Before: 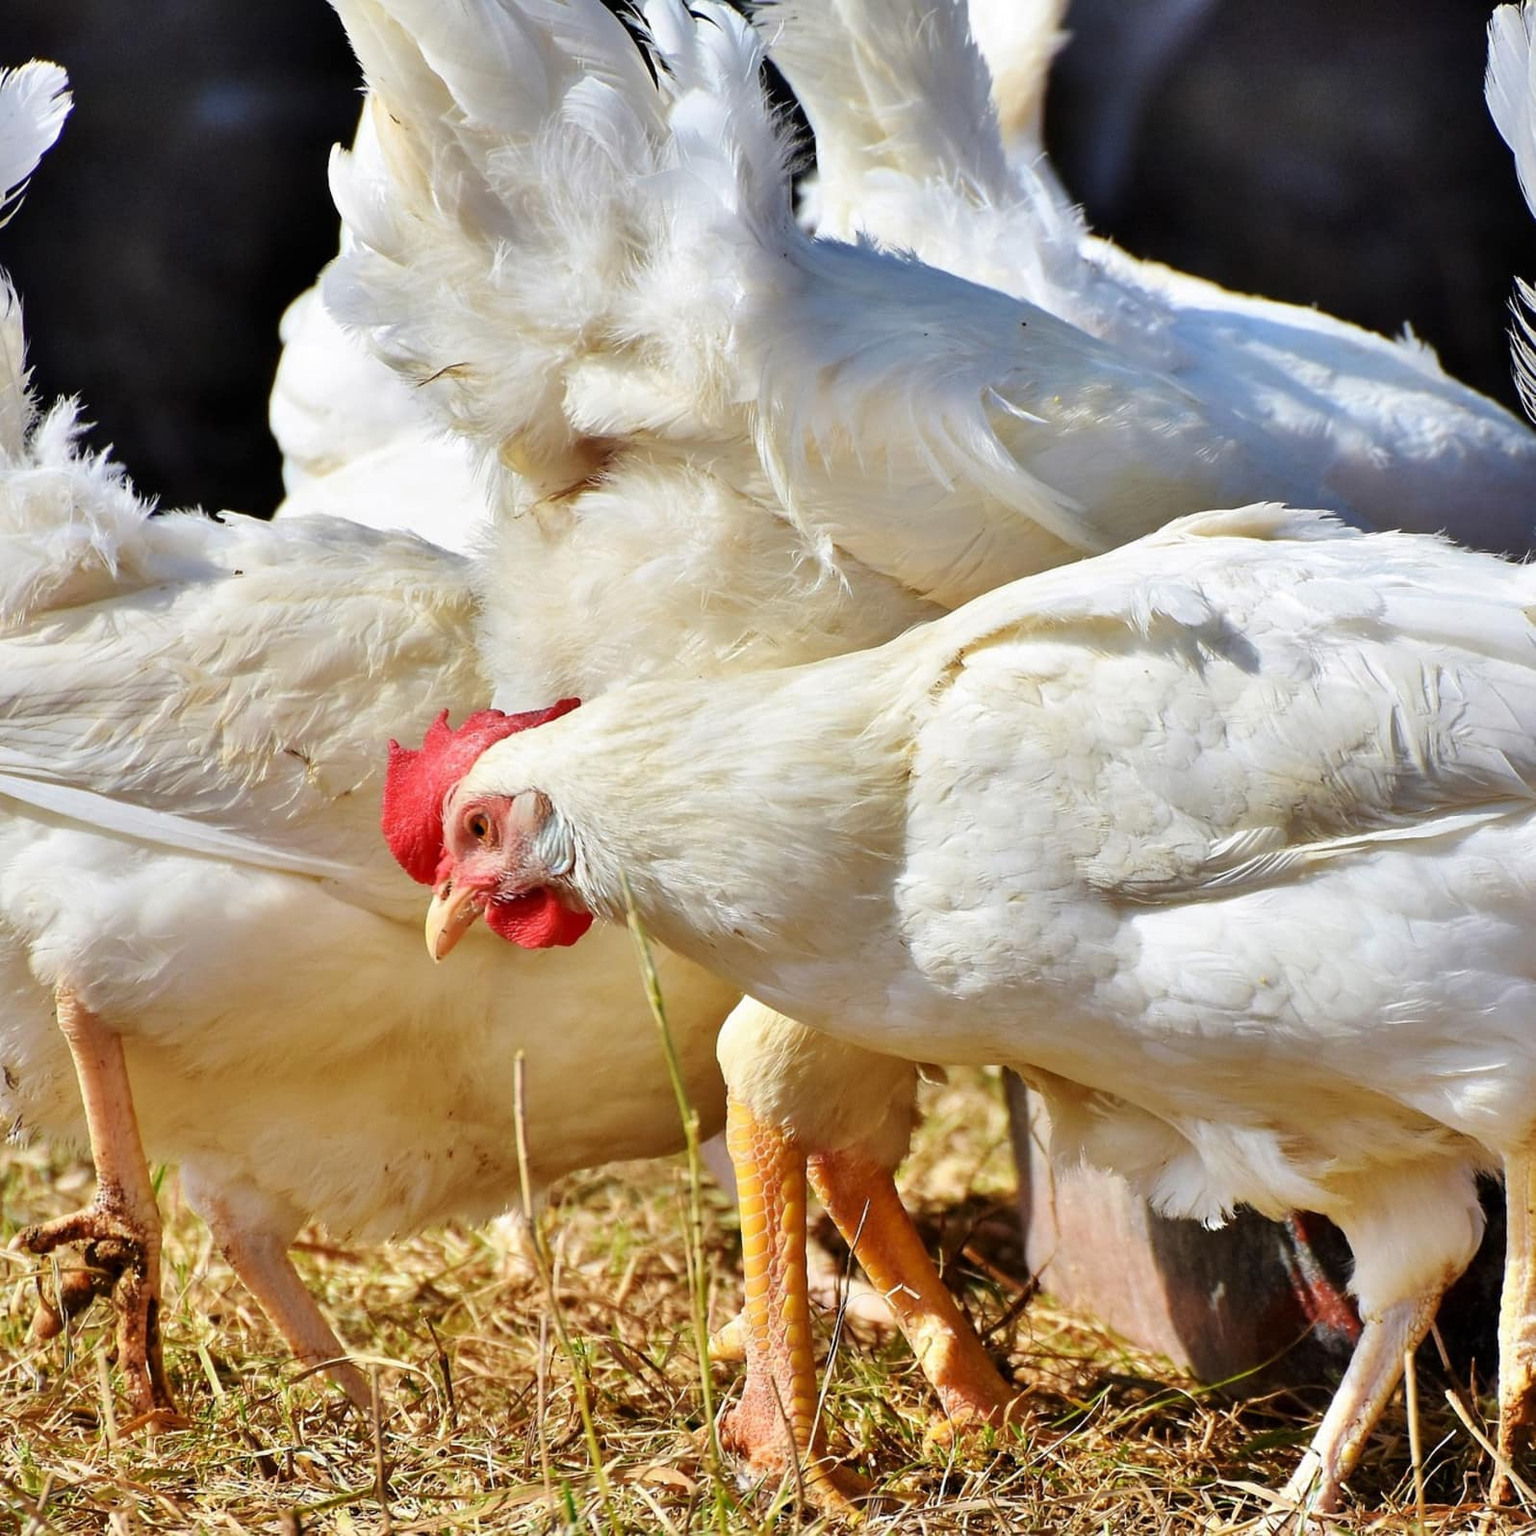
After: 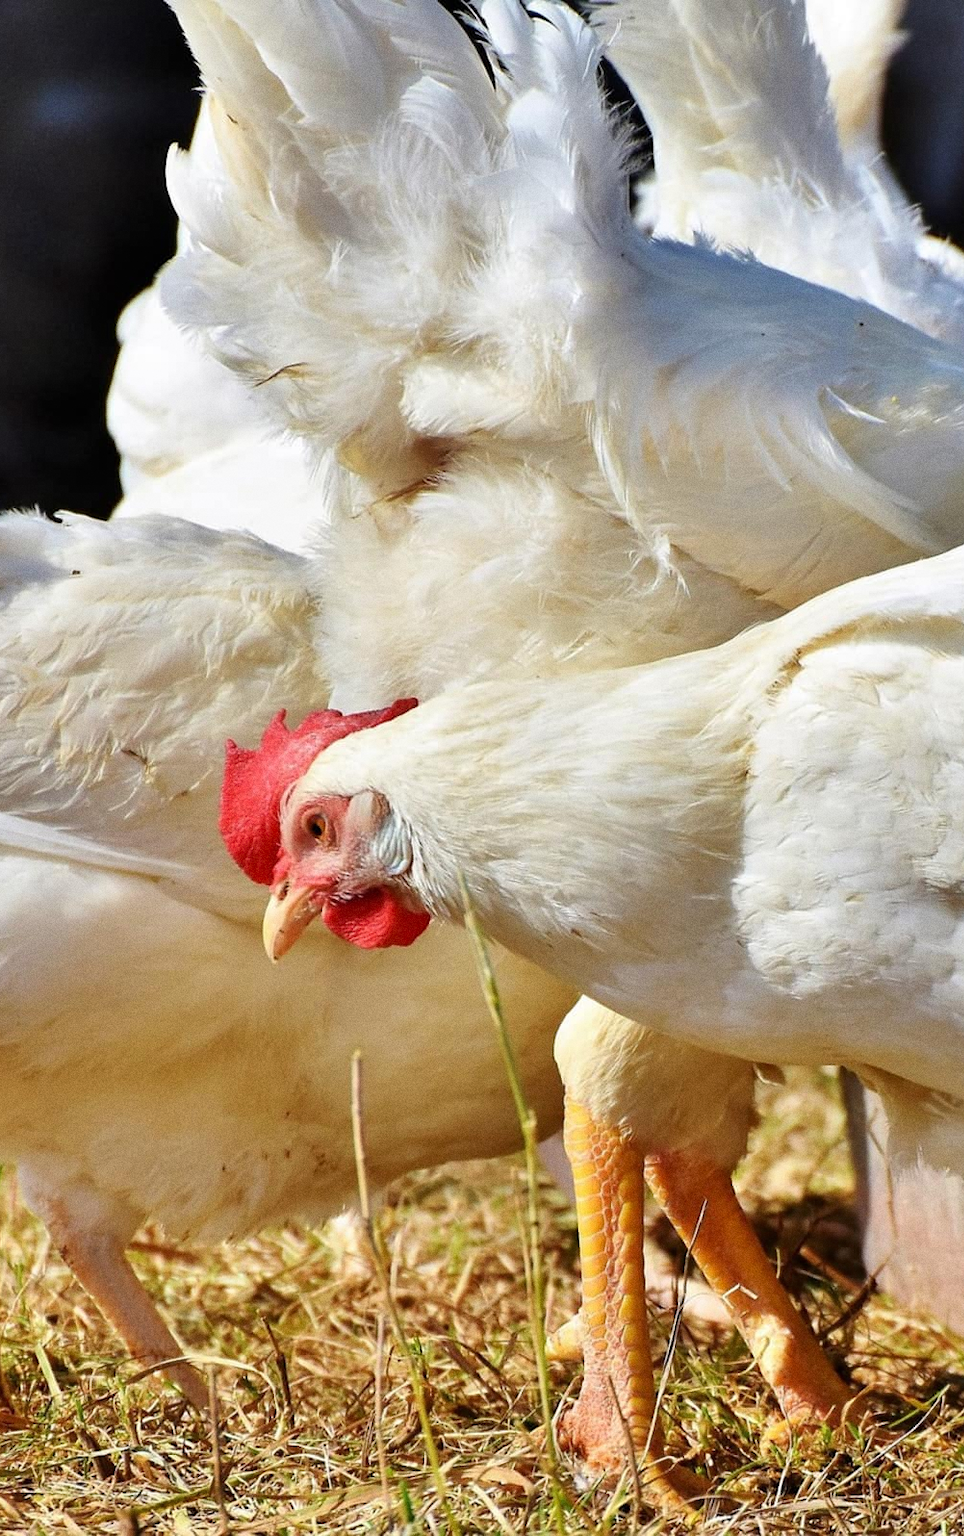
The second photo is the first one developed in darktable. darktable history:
crop: left 10.644%, right 26.528%
exposure: compensate highlight preservation false
grain: coarseness 0.09 ISO
